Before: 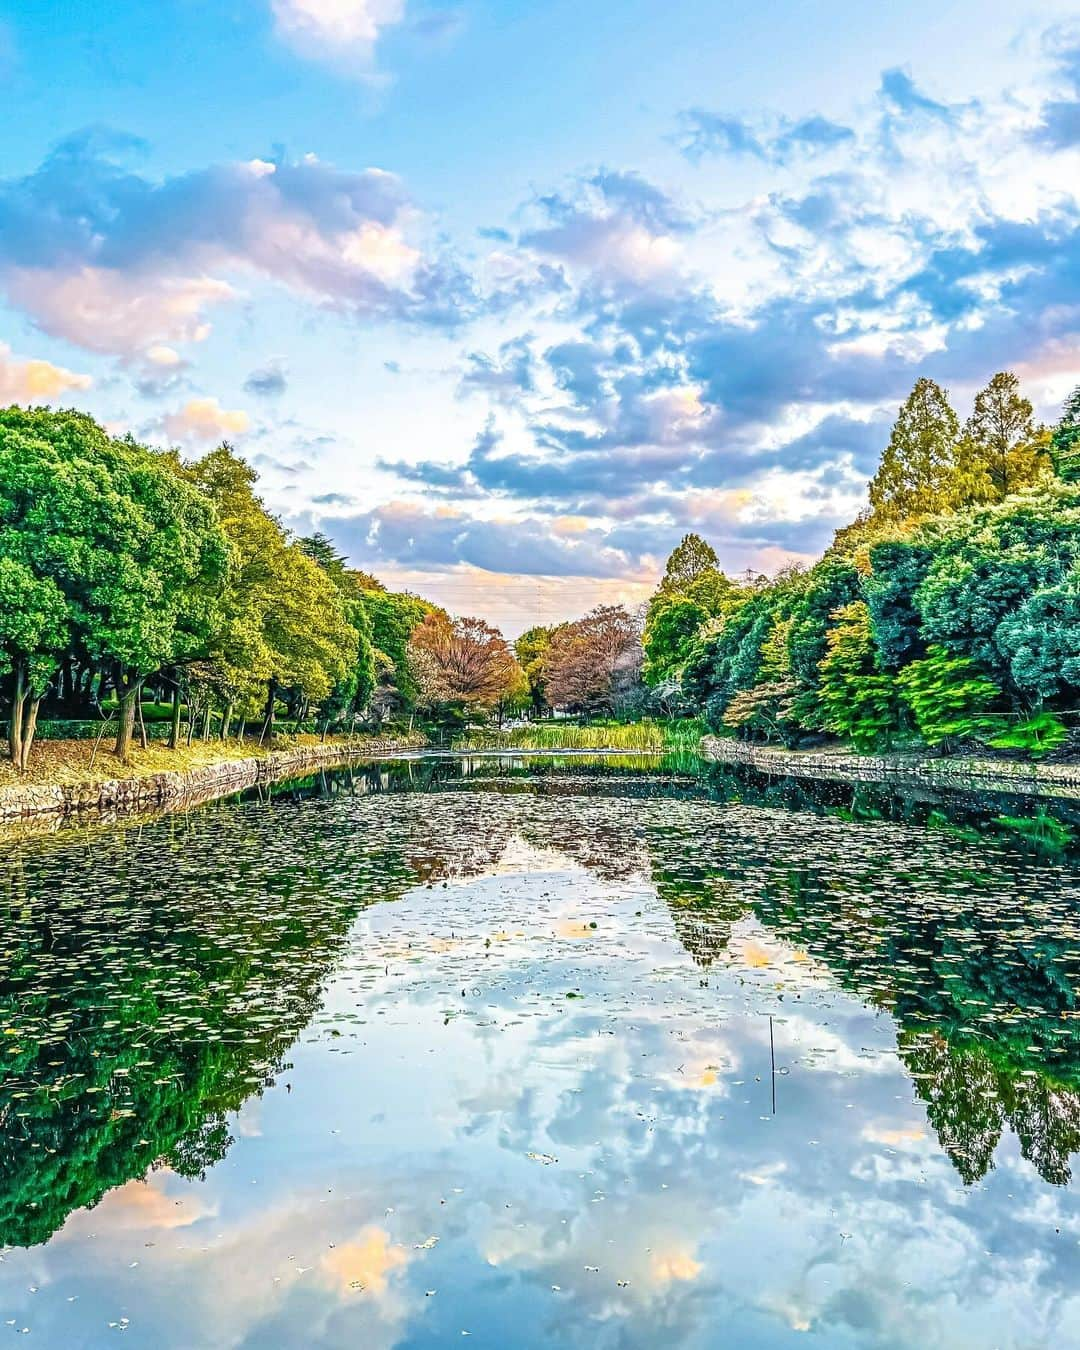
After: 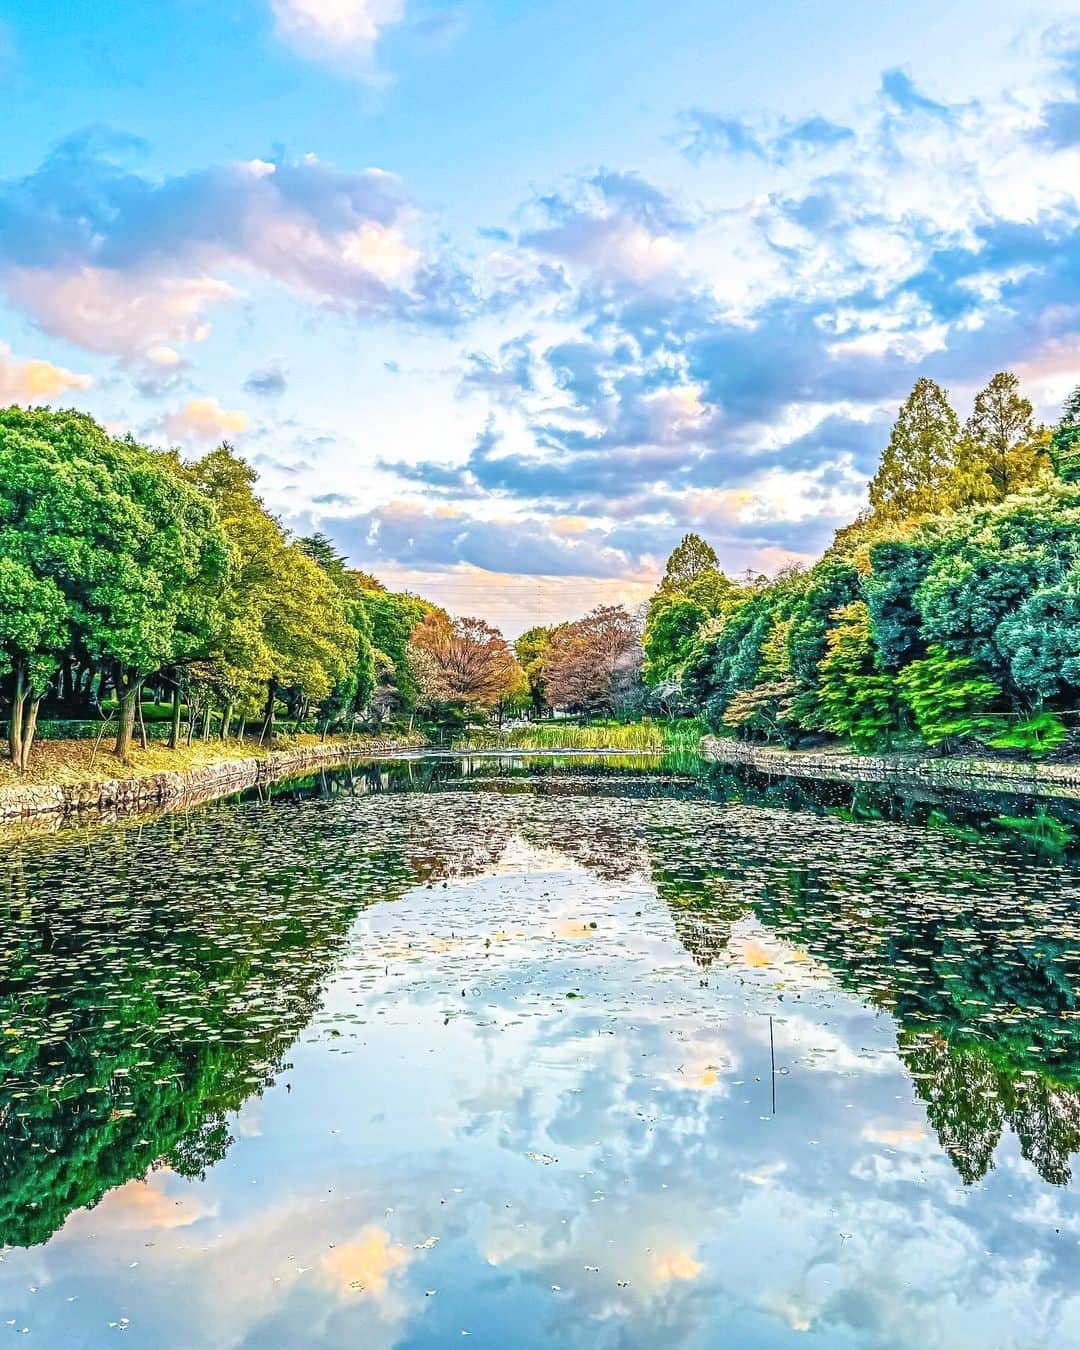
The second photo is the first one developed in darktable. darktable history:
contrast brightness saturation: contrast 0.049, brightness 0.055, saturation 0.008
